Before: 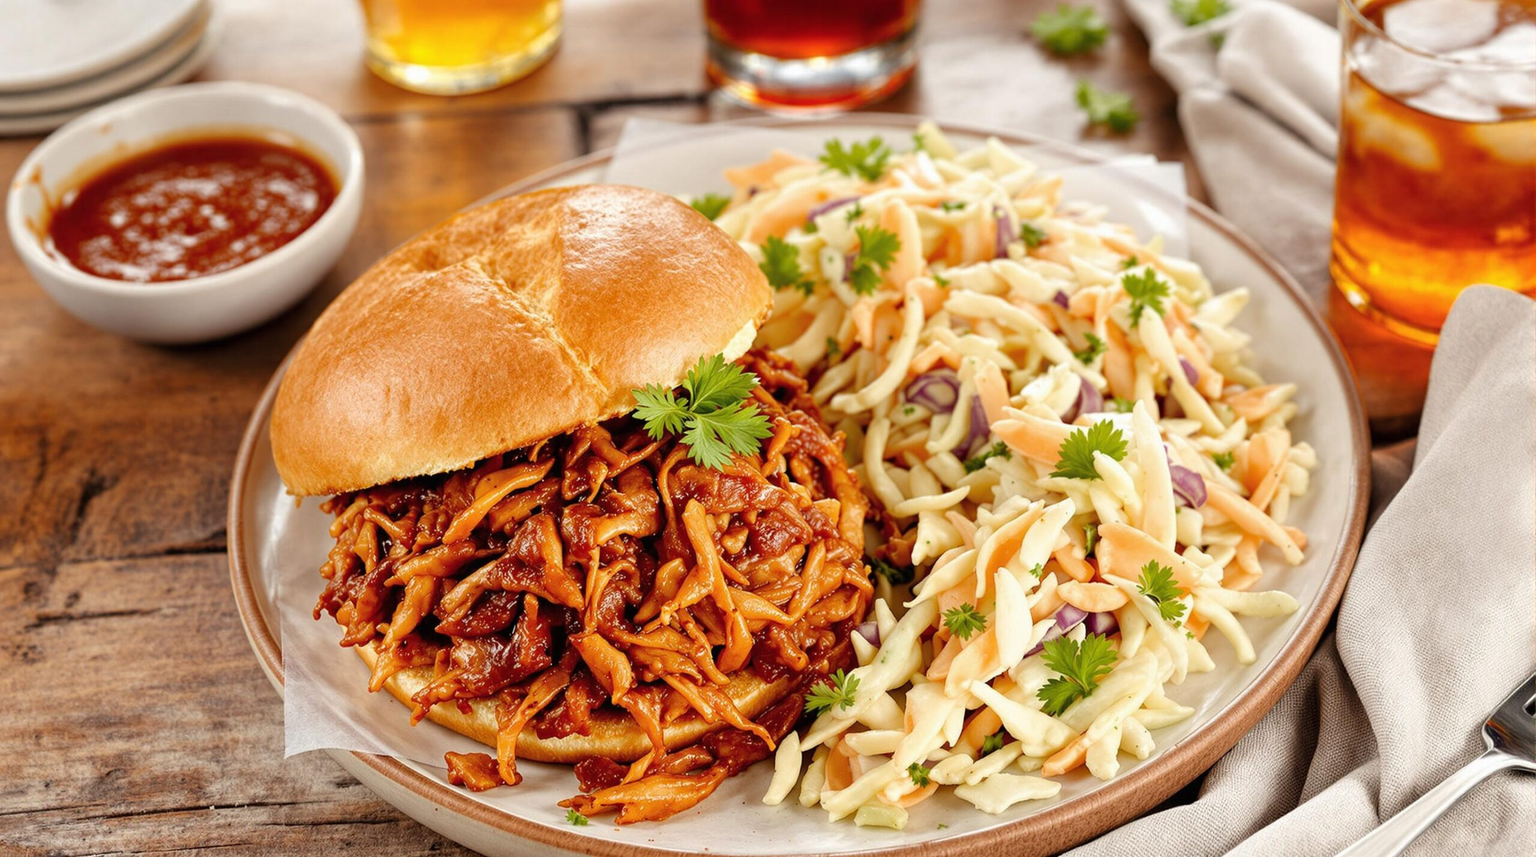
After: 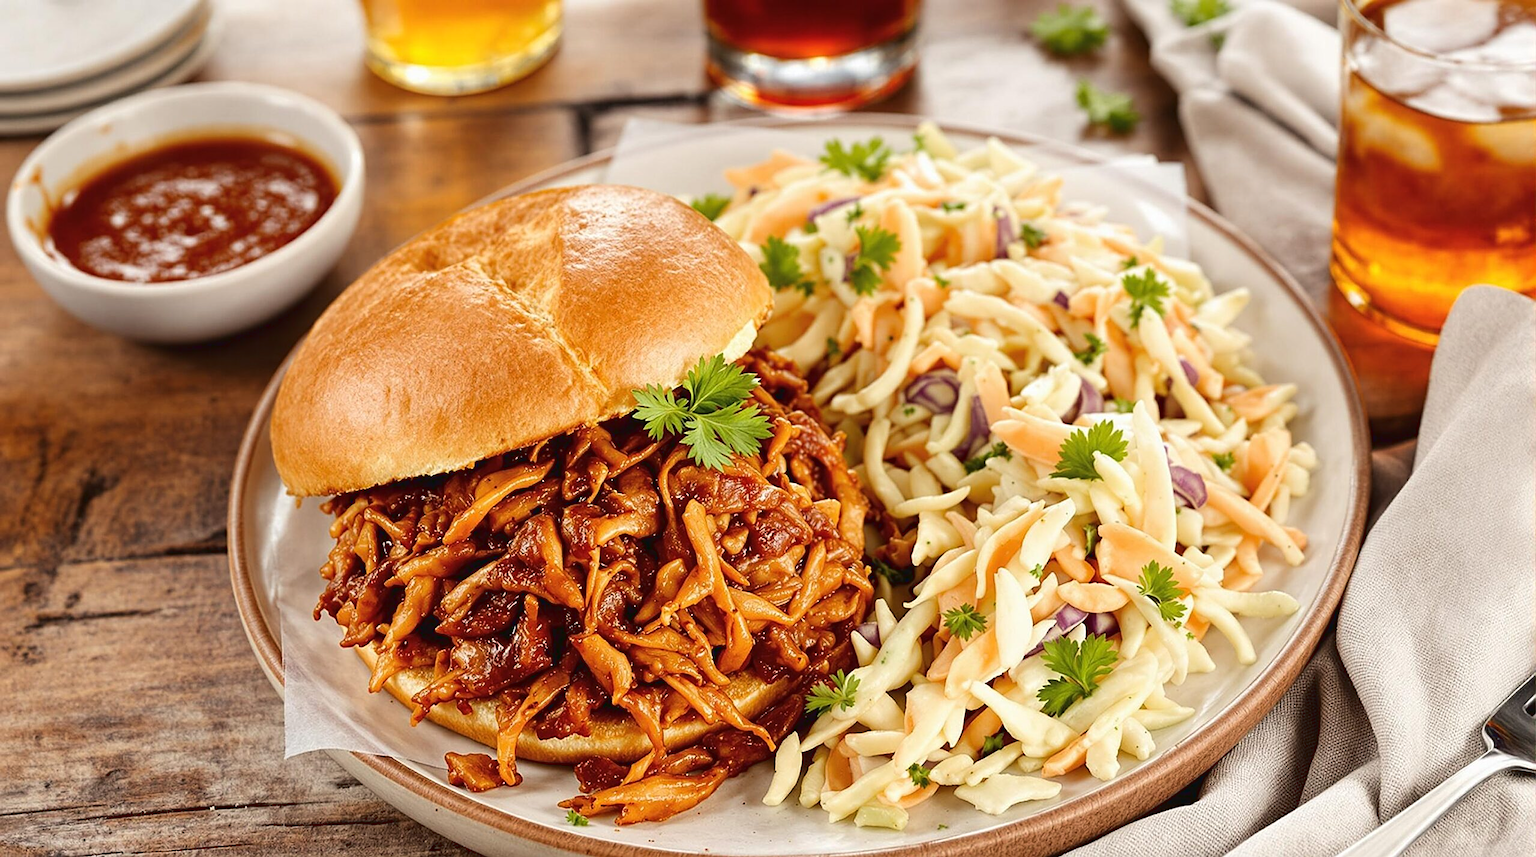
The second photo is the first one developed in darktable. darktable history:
tone curve: curves: ch0 [(0, 0.032) (0.181, 0.152) (0.751, 0.762) (1, 1)], color space Lab, linked channels, preserve colors none
sharpen: on, module defaults
